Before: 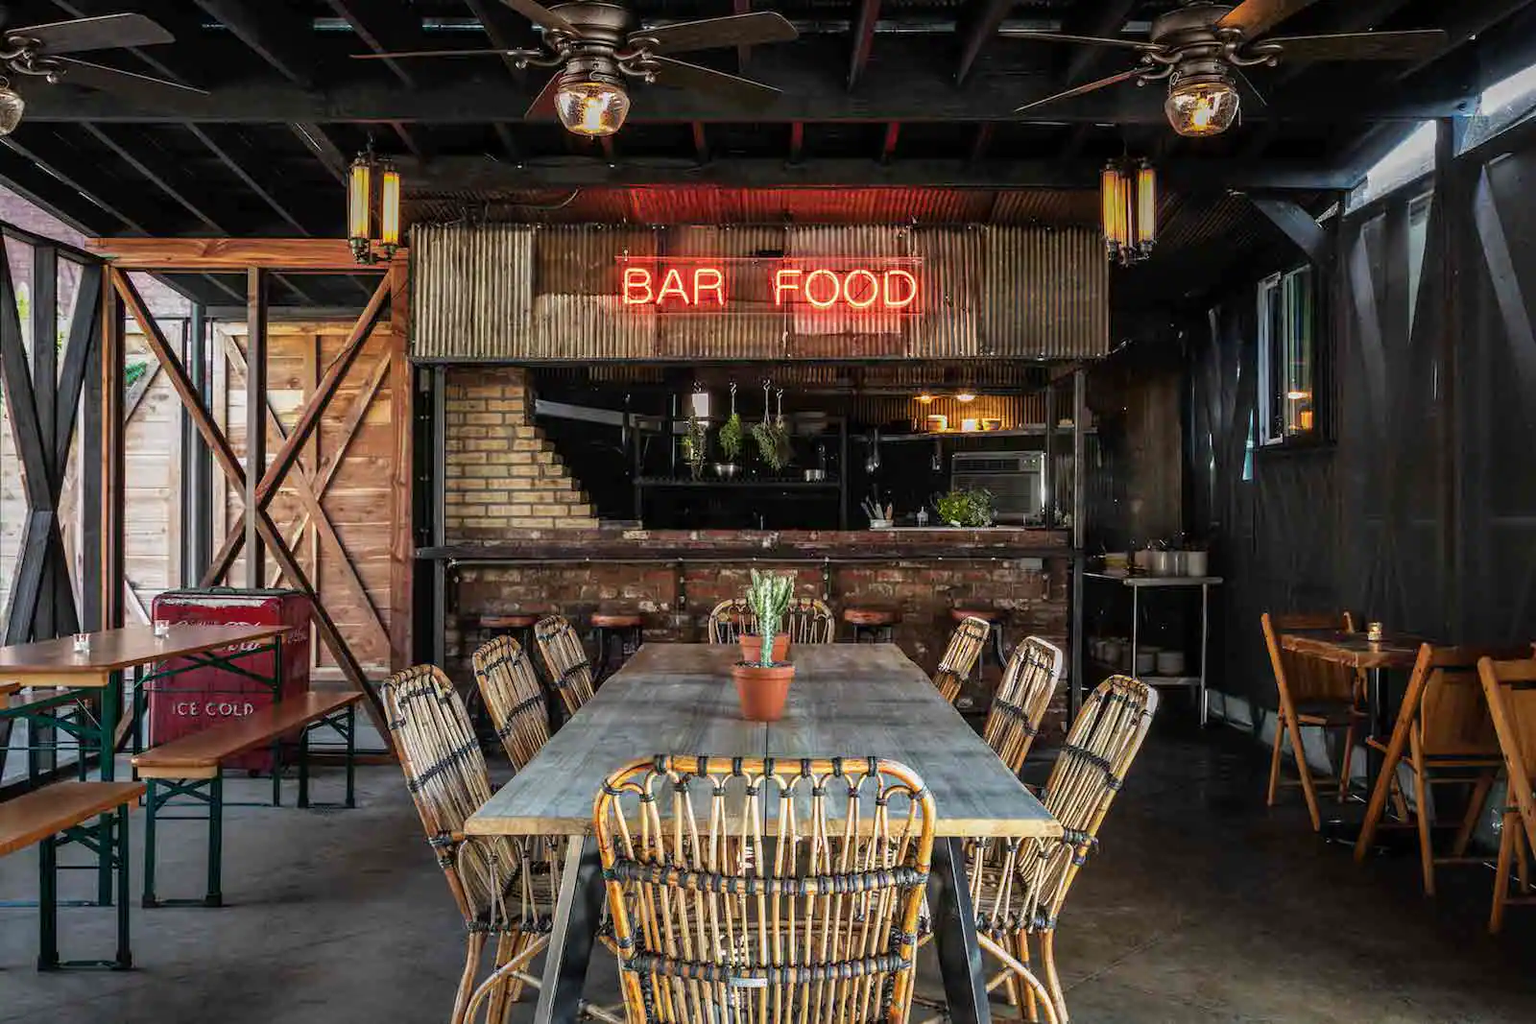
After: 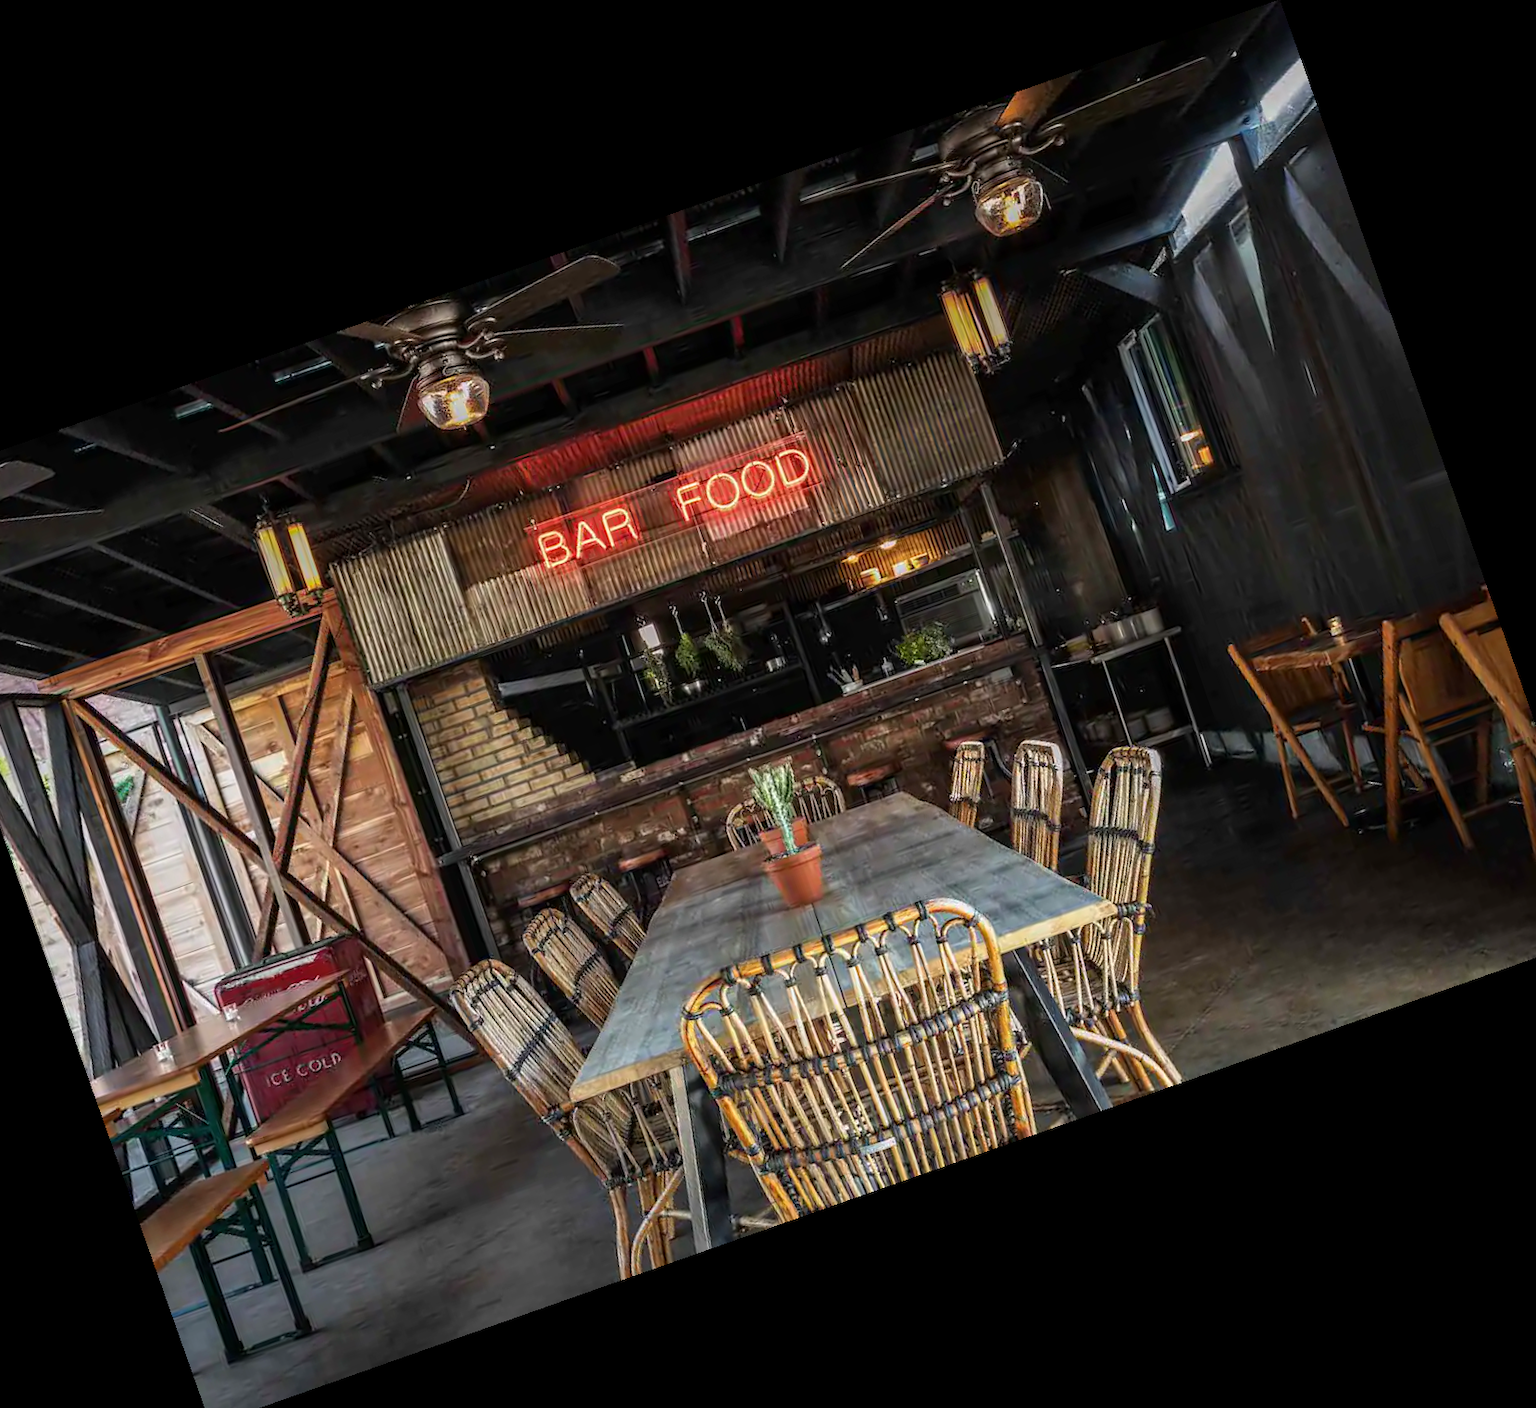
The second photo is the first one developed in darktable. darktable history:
crop and rotate: angle 19.43°, left 6.812%, right 4.125%, bottom 1.087%
levels: mode automatic, gray 50.8%
white balance: emerald 1
